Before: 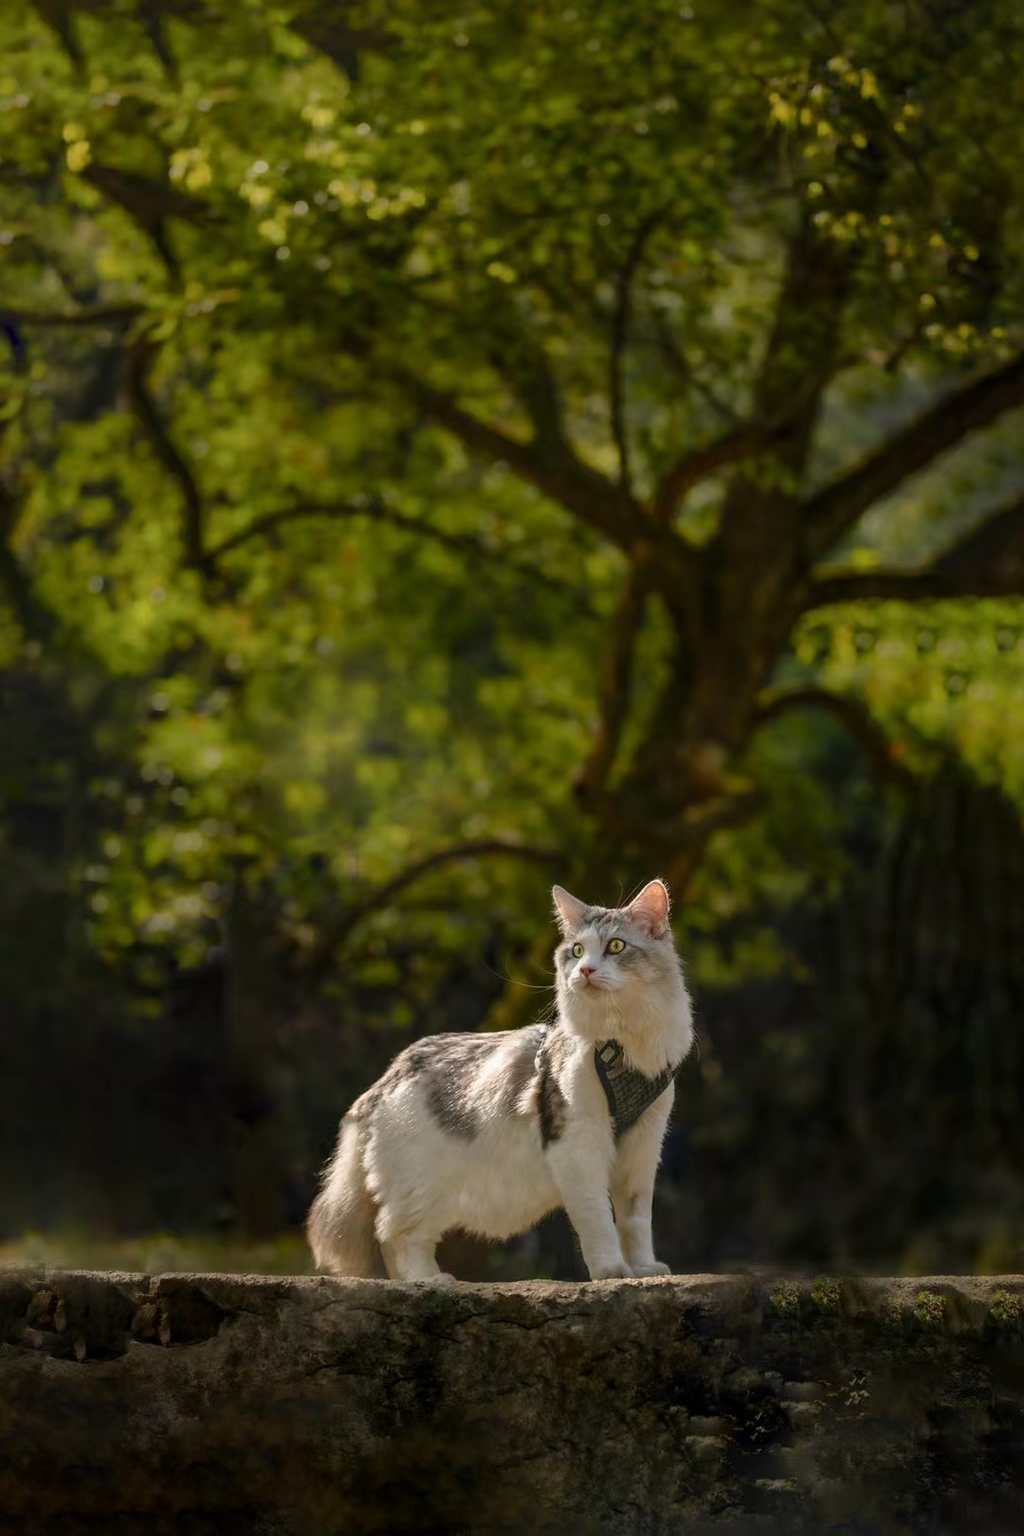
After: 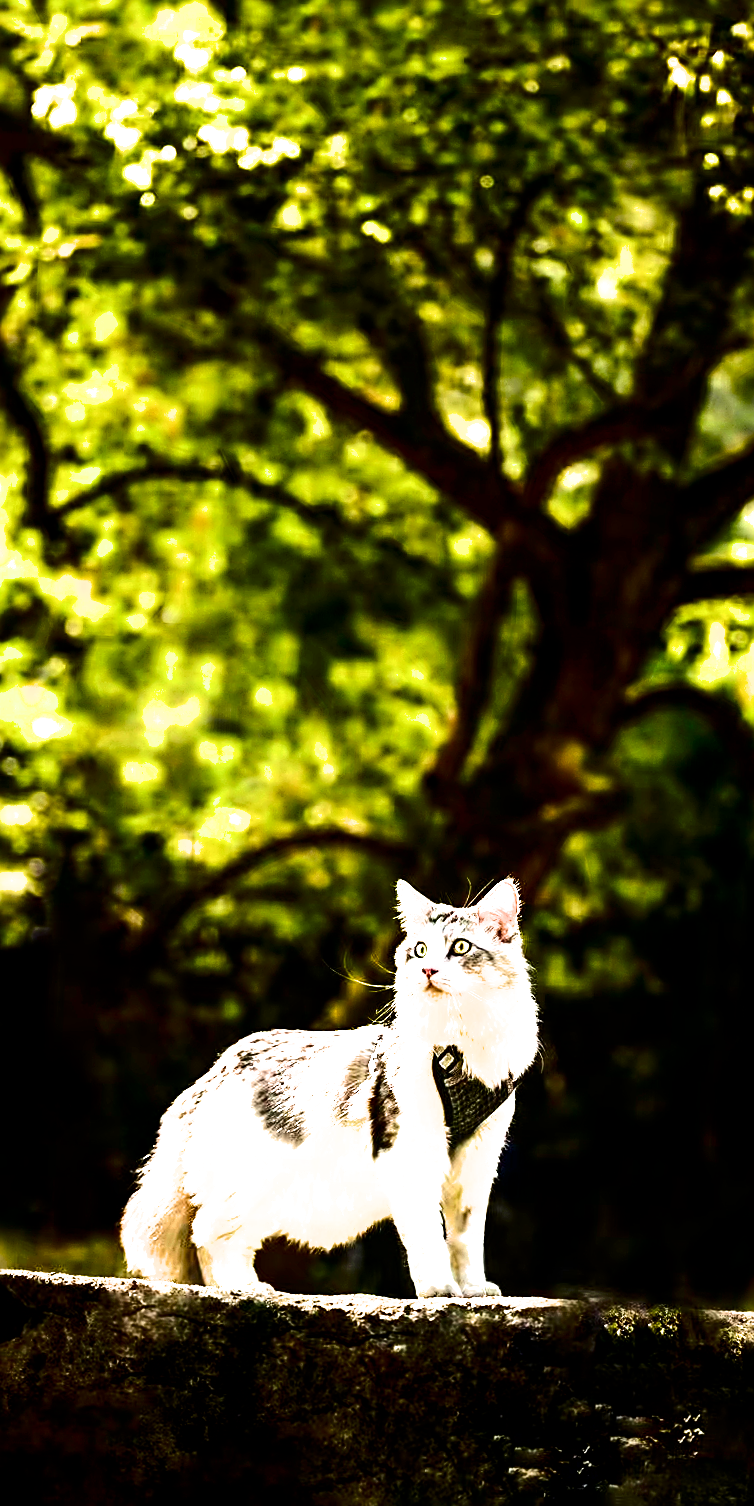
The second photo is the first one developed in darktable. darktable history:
contrast brightness saturation: contrast 0.235, brightness -0.238, saturation 0.14
exposure: black level correction 0, exposure 1.455 EV, compensate highlight preservation false
color balance rgb: power › luminance 1.323%, perceptual saturation grading › global saturation 30.213%, perceptual brilliance grading › global brilliance 10.84%, global vibrance 14.758%
crop and rotate: angle -2.9°, left 14.127%, top 0.032%, right 10.767%, bottom 0.046%
sharpen: radius 2.588, amount 0.698
filmic rgb: black relative exposure -8.21 EV, white relative exposure 2.2 EV, threshold 3.05 EV, hardness 7.16, latitude 86.08%, contrast 1.691, highlights saturation mix -3.13%, shadows ↔ highlights balance -3.05%, color science v6 (2022), enable highlight reconstruction true
